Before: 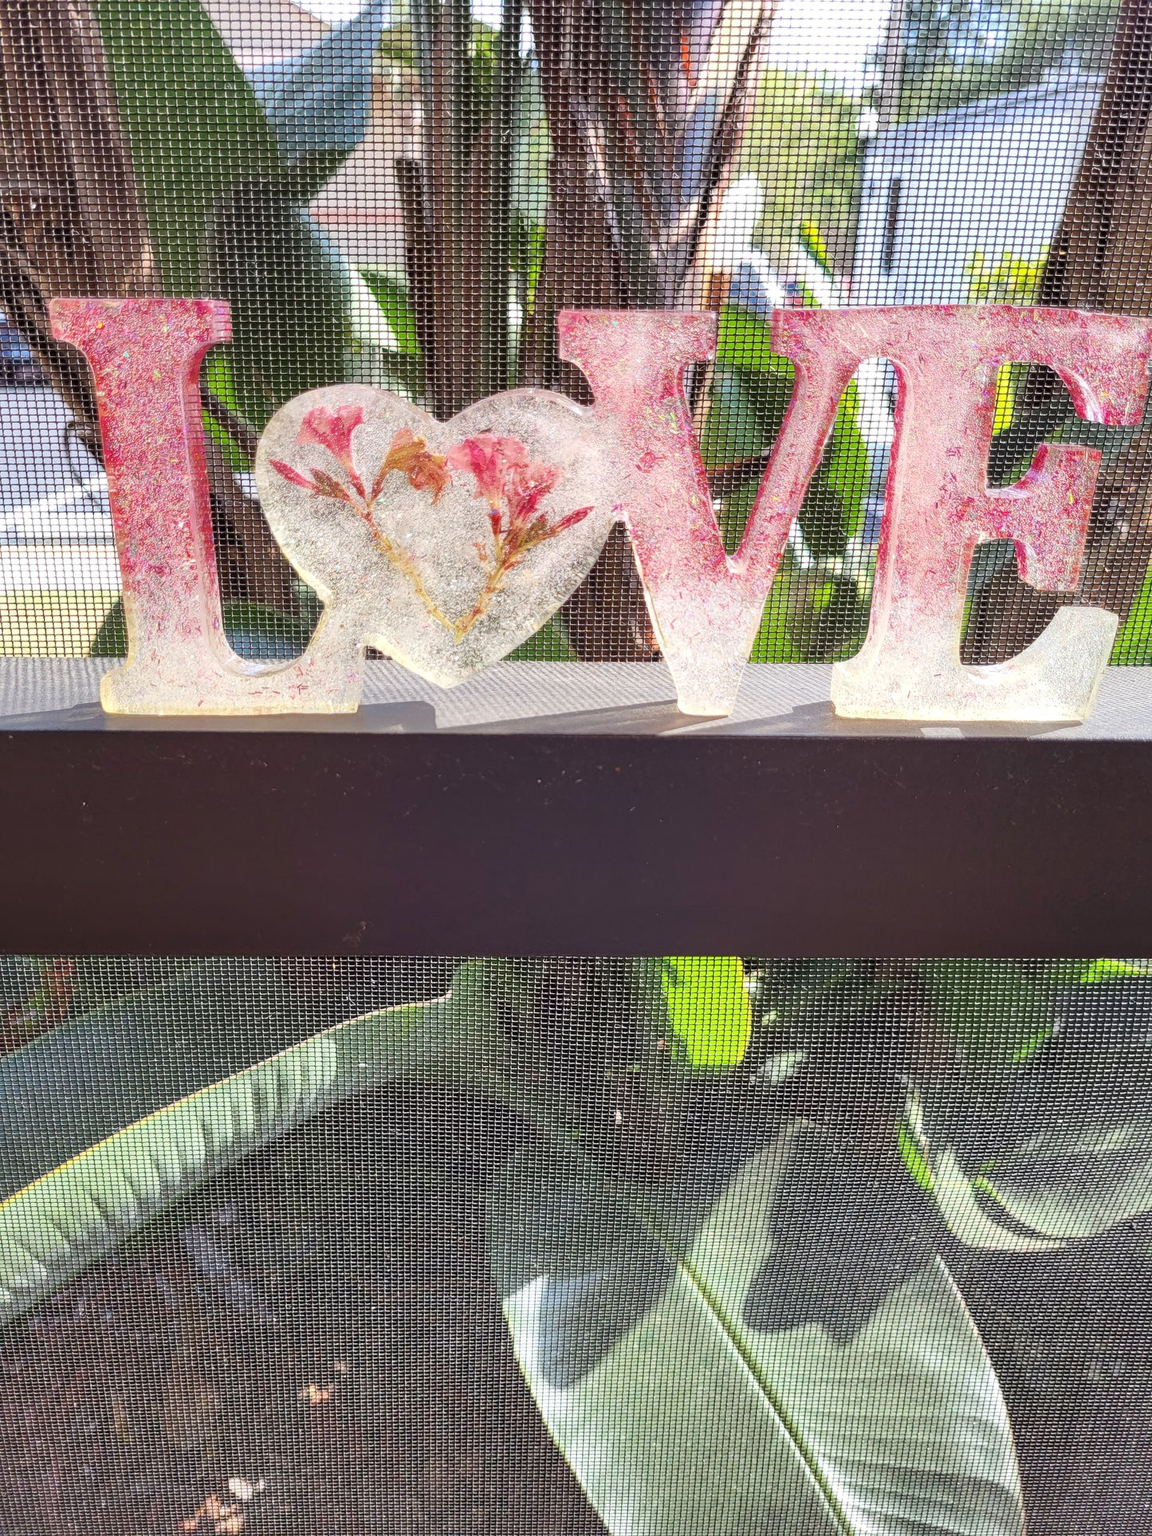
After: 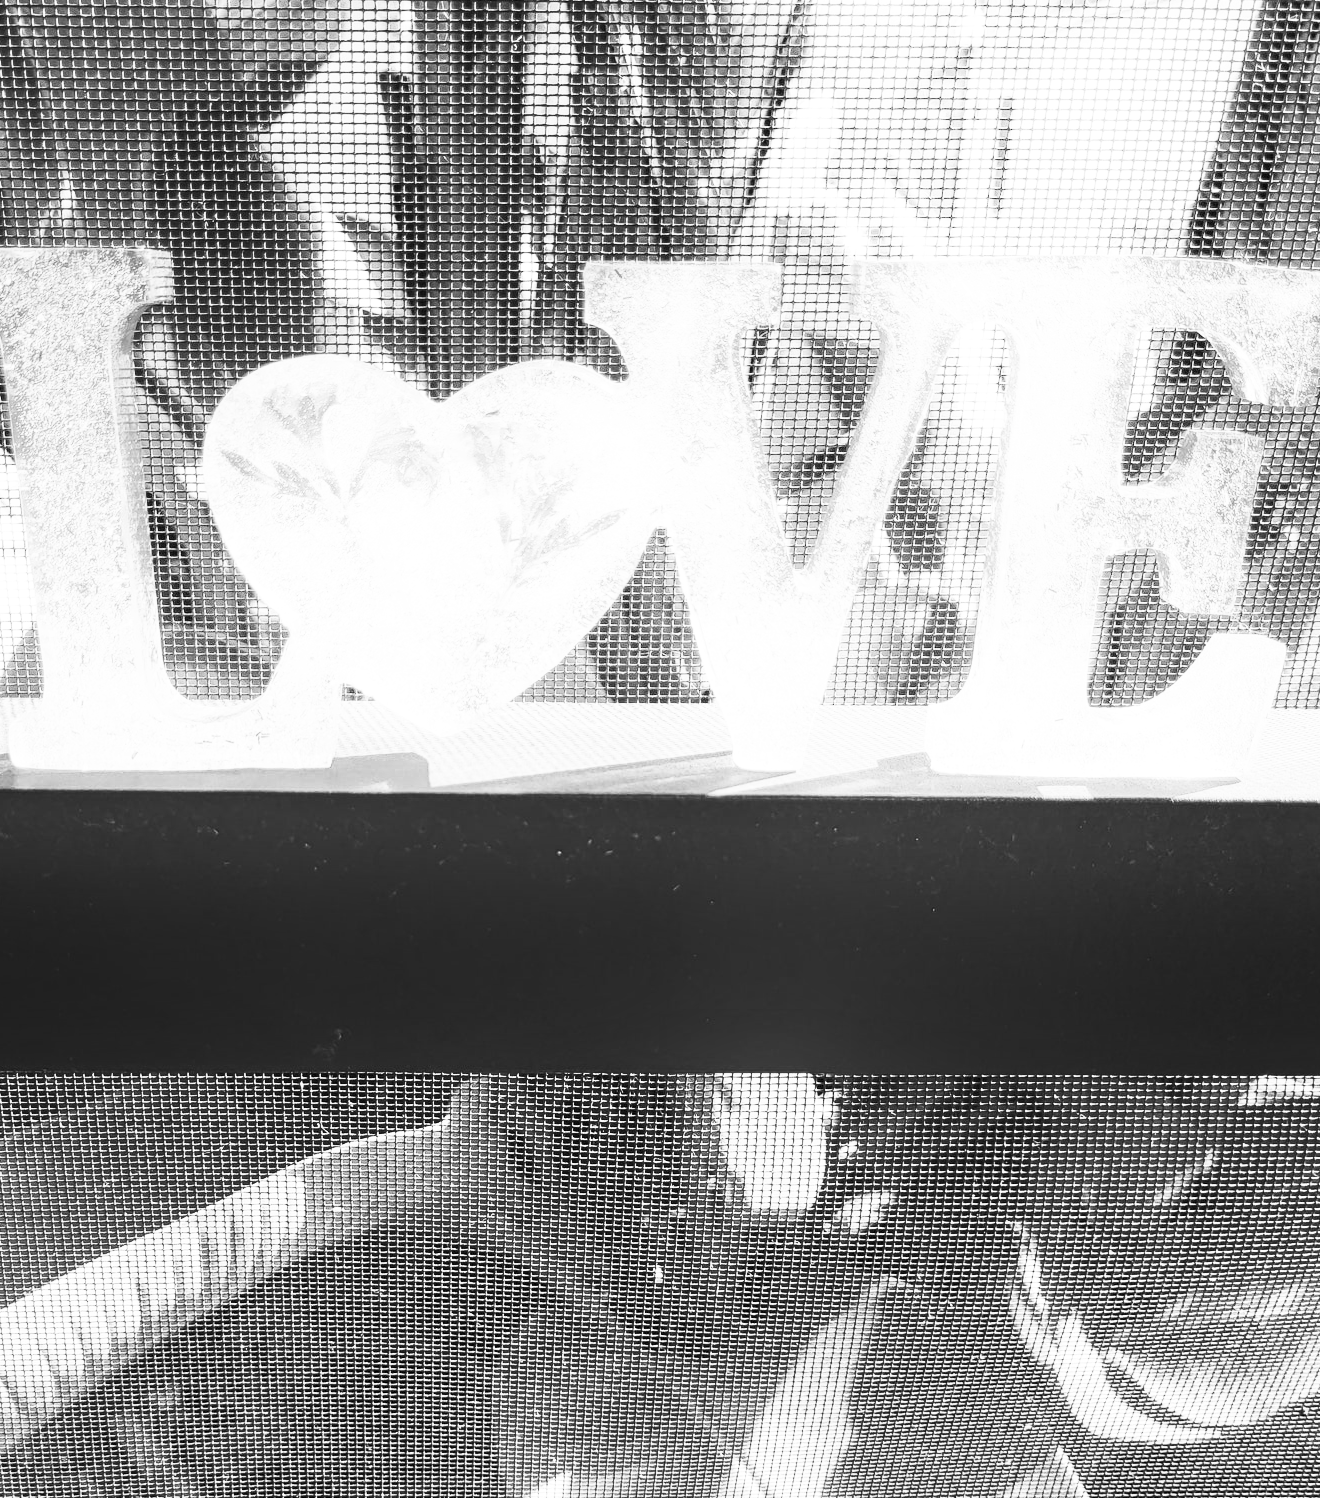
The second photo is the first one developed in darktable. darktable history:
contrast brightness saturation: contrast 0.53, brightness 0.47, saturation -1
crop: left 8.155%, top 6.611%, bottom 15.385%
shadows and highlights: shadows -90, highlights 90, soften with gaussian
